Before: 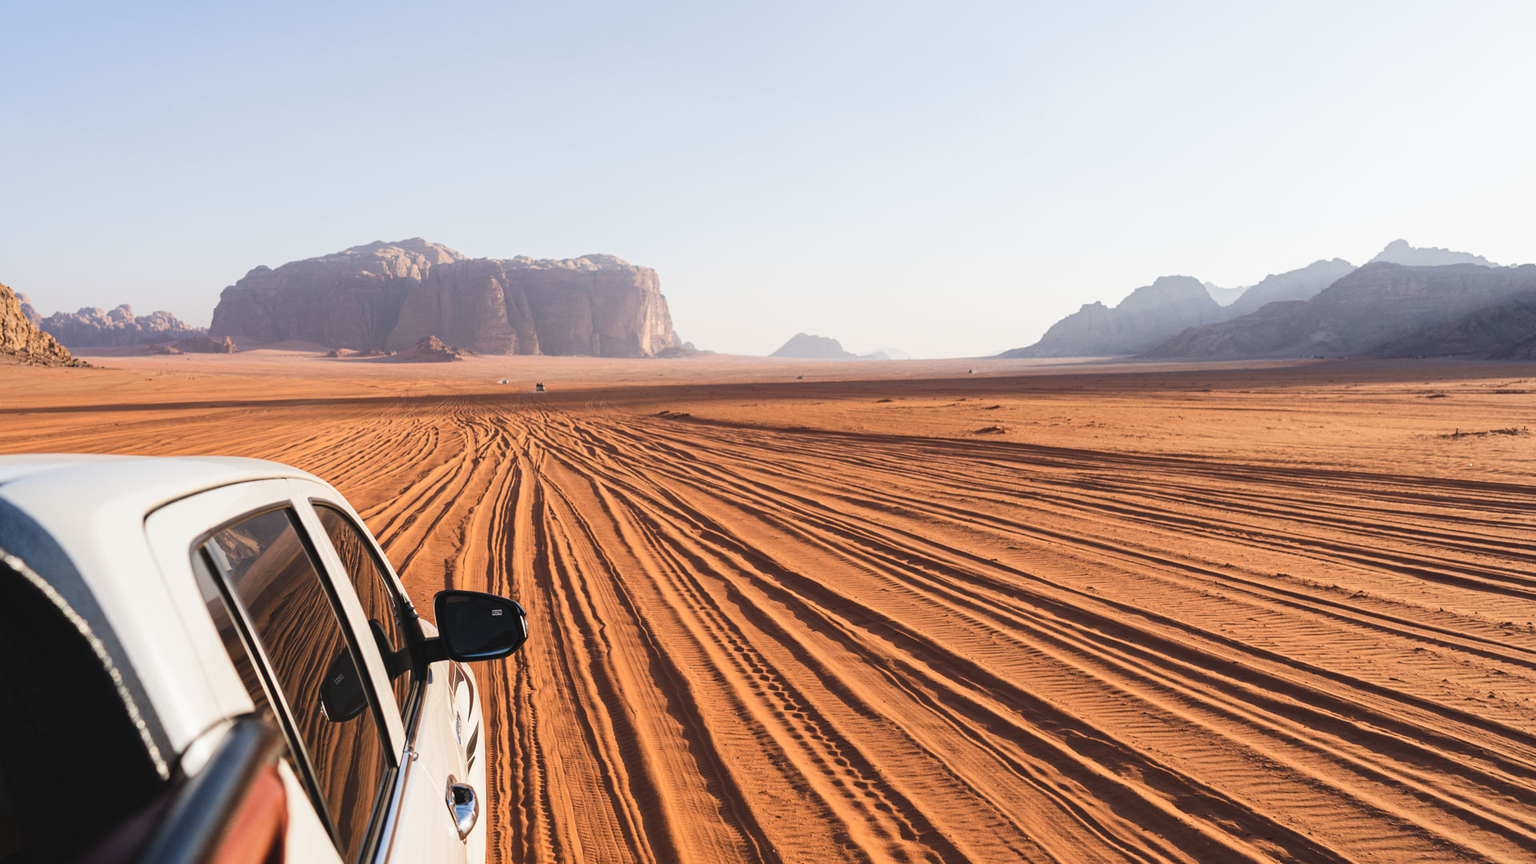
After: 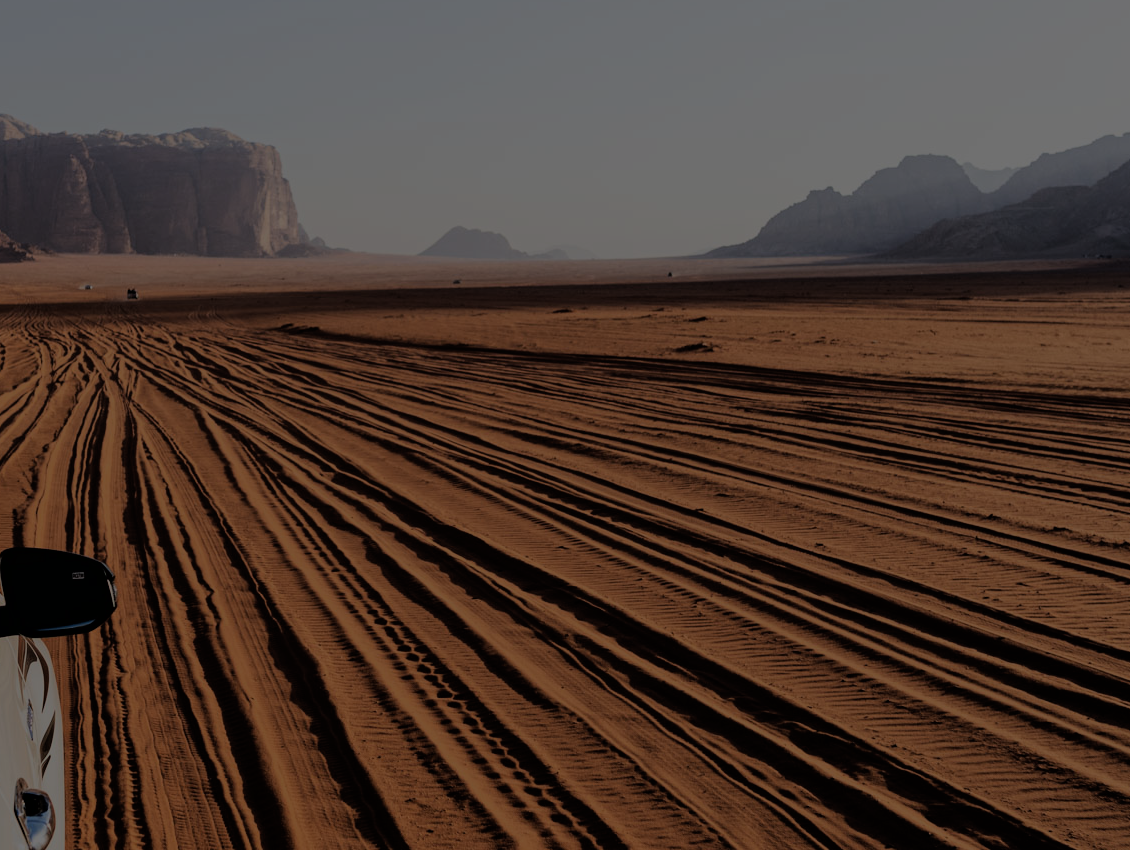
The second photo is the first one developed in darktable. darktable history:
color balance rgb: shadows lift › luminance -10.19%, shadows lift › chroma 0.879%, shadows lift › hue 113.35°, linear chroma grading › global chroma 19.857%, perceptual saturation grading › global saturation 0.694%, perceptual brilliance grading › global brilliance -48.236%, contrast -10.329%
crop and rotate: left 28.293%, top 17.634%, right 12.819%, bottom 3.607%
filmic rgb: black relative exposure -5.01 EV, white relative exposure 3.98 EV, hardness 2.89, contrast 1.298, highlights saturation mix -8.62%
